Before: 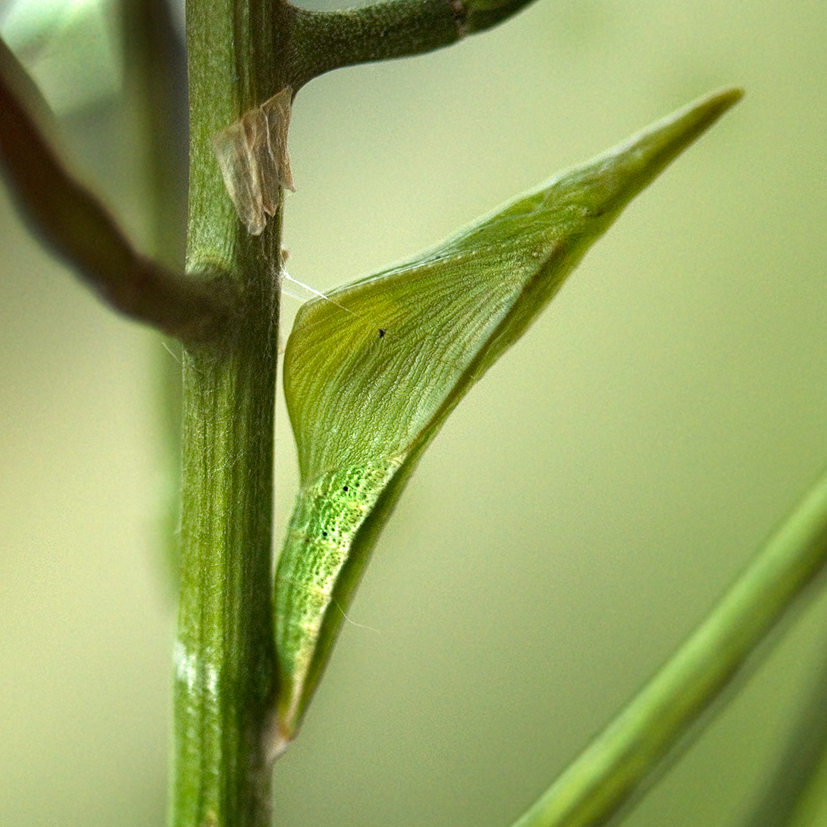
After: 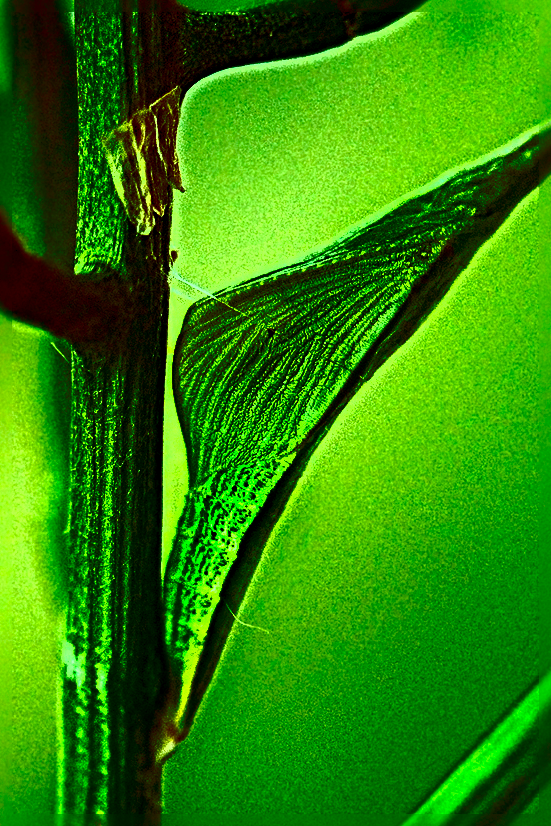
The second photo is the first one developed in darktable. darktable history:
crop and rotate: left 13.441%, right 19.928%
shadows and highlights: radius 110.72, shadows 51.17, white point adjustment 9.07, highlights -4.28, highlights color adjustment 89.04%, soften with gaussian
contrast brightness saturation: brightness -0.995, saturation 0.998
sharpen: radius 6.29, amount 1.801, threshold 0.035
color balance rgb: highlights gain › luminance 15.434%, highlights gain › chroma 6.96%, highlights gain › hue 125.63°, perceptual saturation grading › global saturation 45.599%, perceptual saturation grading › highlights -50.542%, perceptual saturation grading › shadows 30.226%, global vibrance 20.214%
